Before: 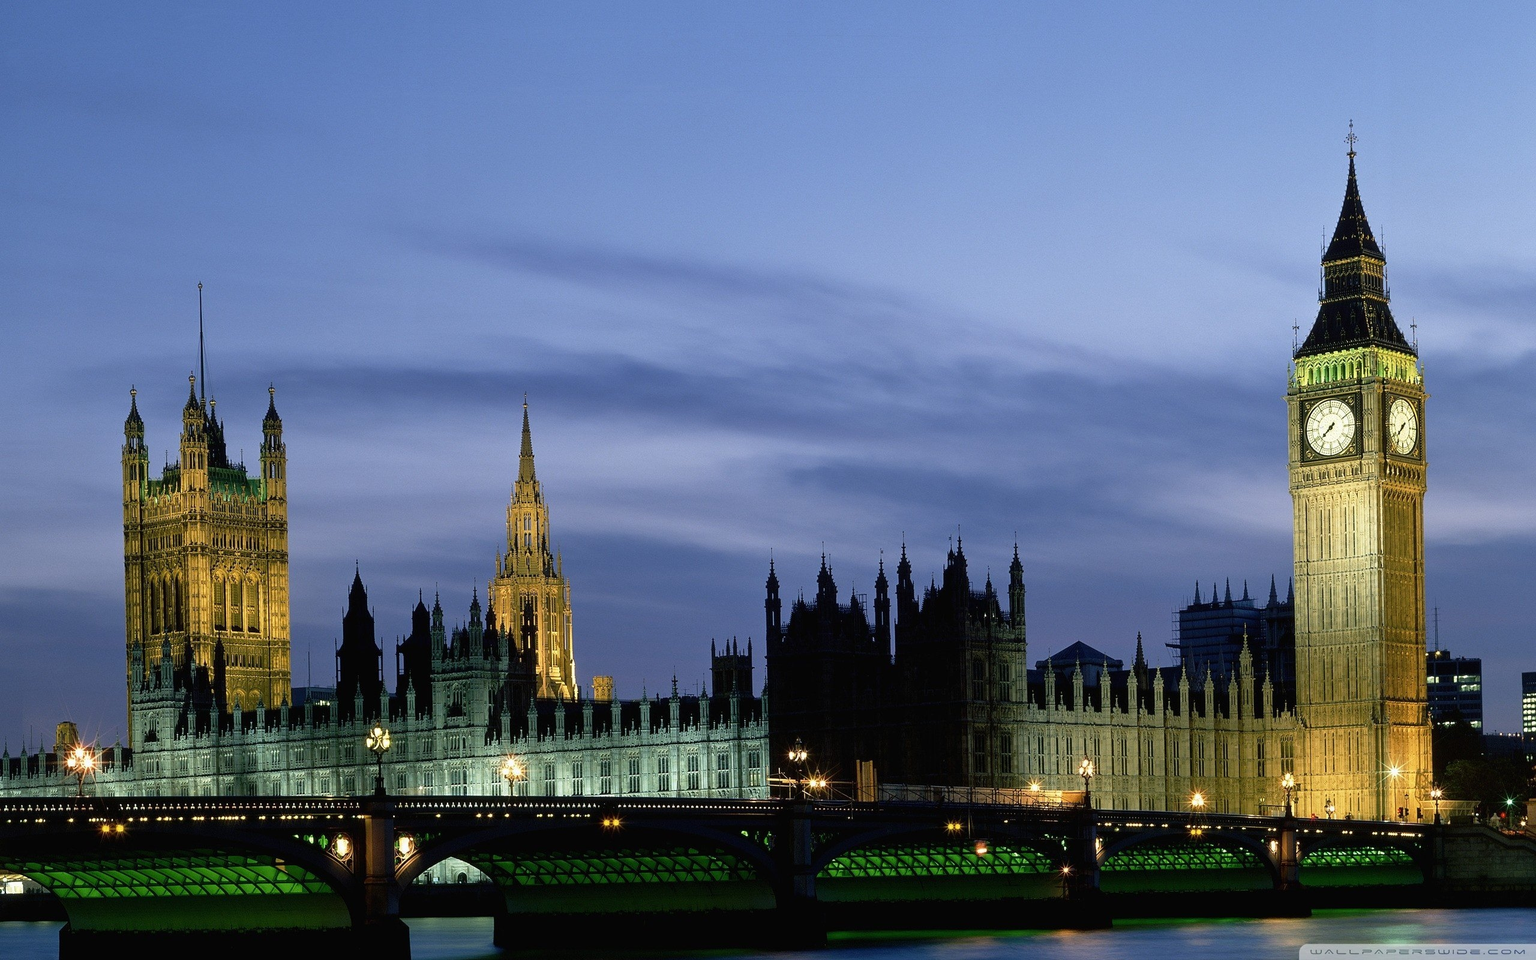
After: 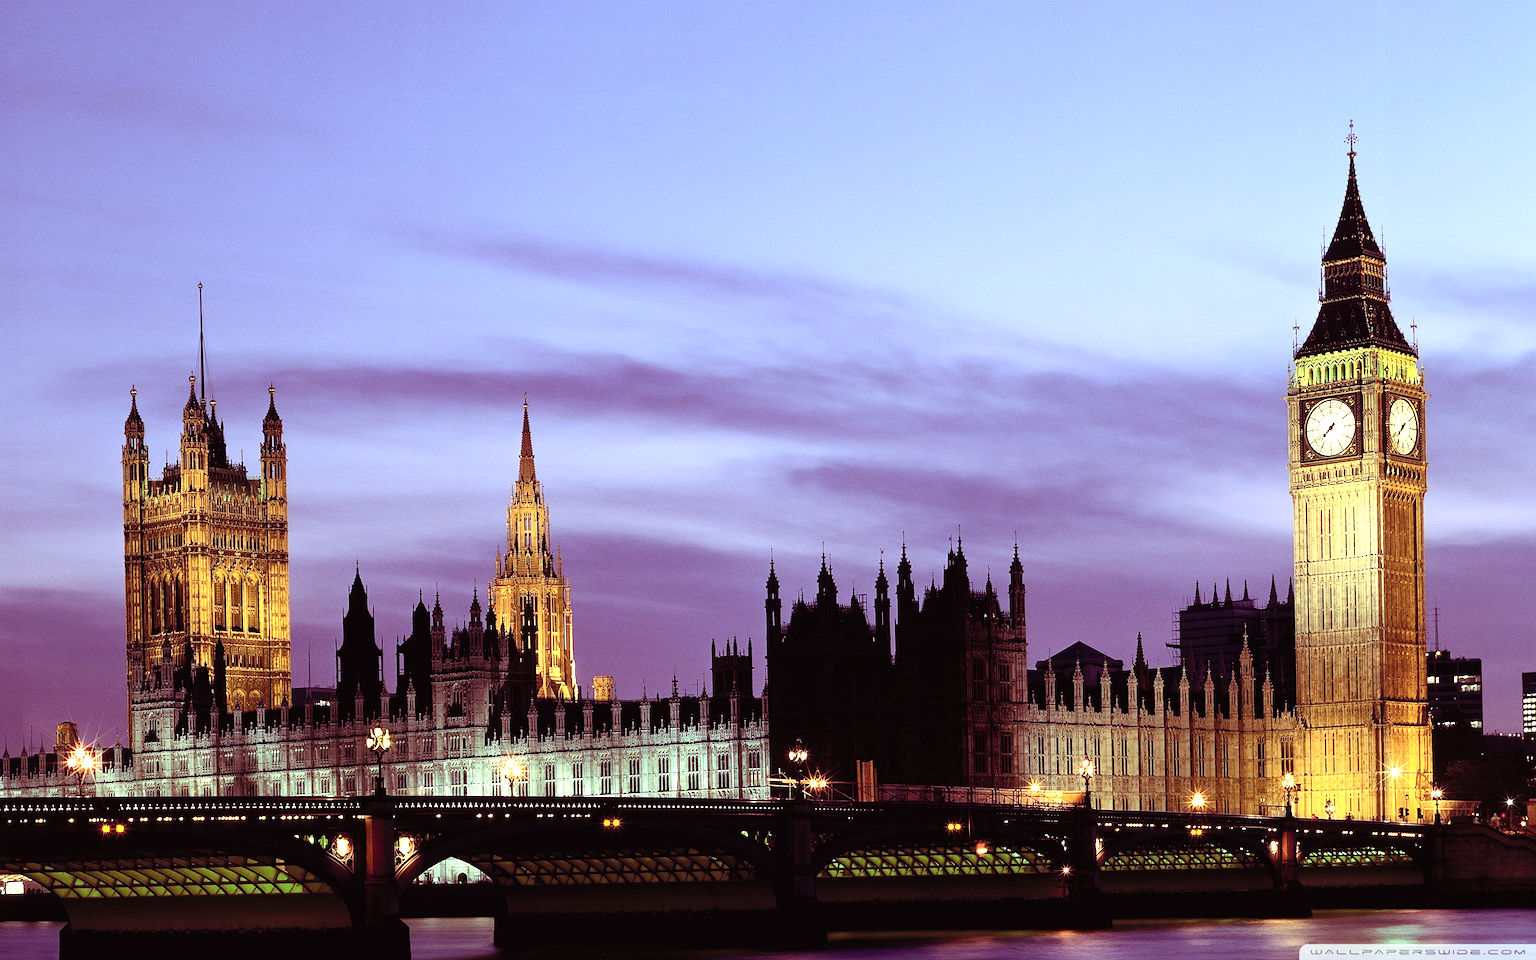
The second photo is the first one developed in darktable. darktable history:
color balance rgb: shadows lift › luminance -18.777%, shadows lift › chroma 35.252%, perceptual saturation grading › global saturation 1.241%, perceptual saturation grading › highlights -1.206%, perceptual saturation grading › mid-tones 3.518%, perceptual saturation grading › shadows 8.218%, perceptual brilliance grading › highlights 13.845%, perceptual brilliance grading › shadows -18.672%
contrast brightness saturation: contrast 0.142, brightness 0.222
tone equalizer: -8 EV -0.389 EV, -7 EV -0.414 EV, -6 EV -0.36 EV, -5 EV -0.207 EV, -3 EV 0.223 EV, -2 EV 0.316 EV, -1 EV 0.372 EV, +0 EV 0.416 EV, edges refinement/feathering 500, mask exposure compensation -1.57 EV, preserve details no
